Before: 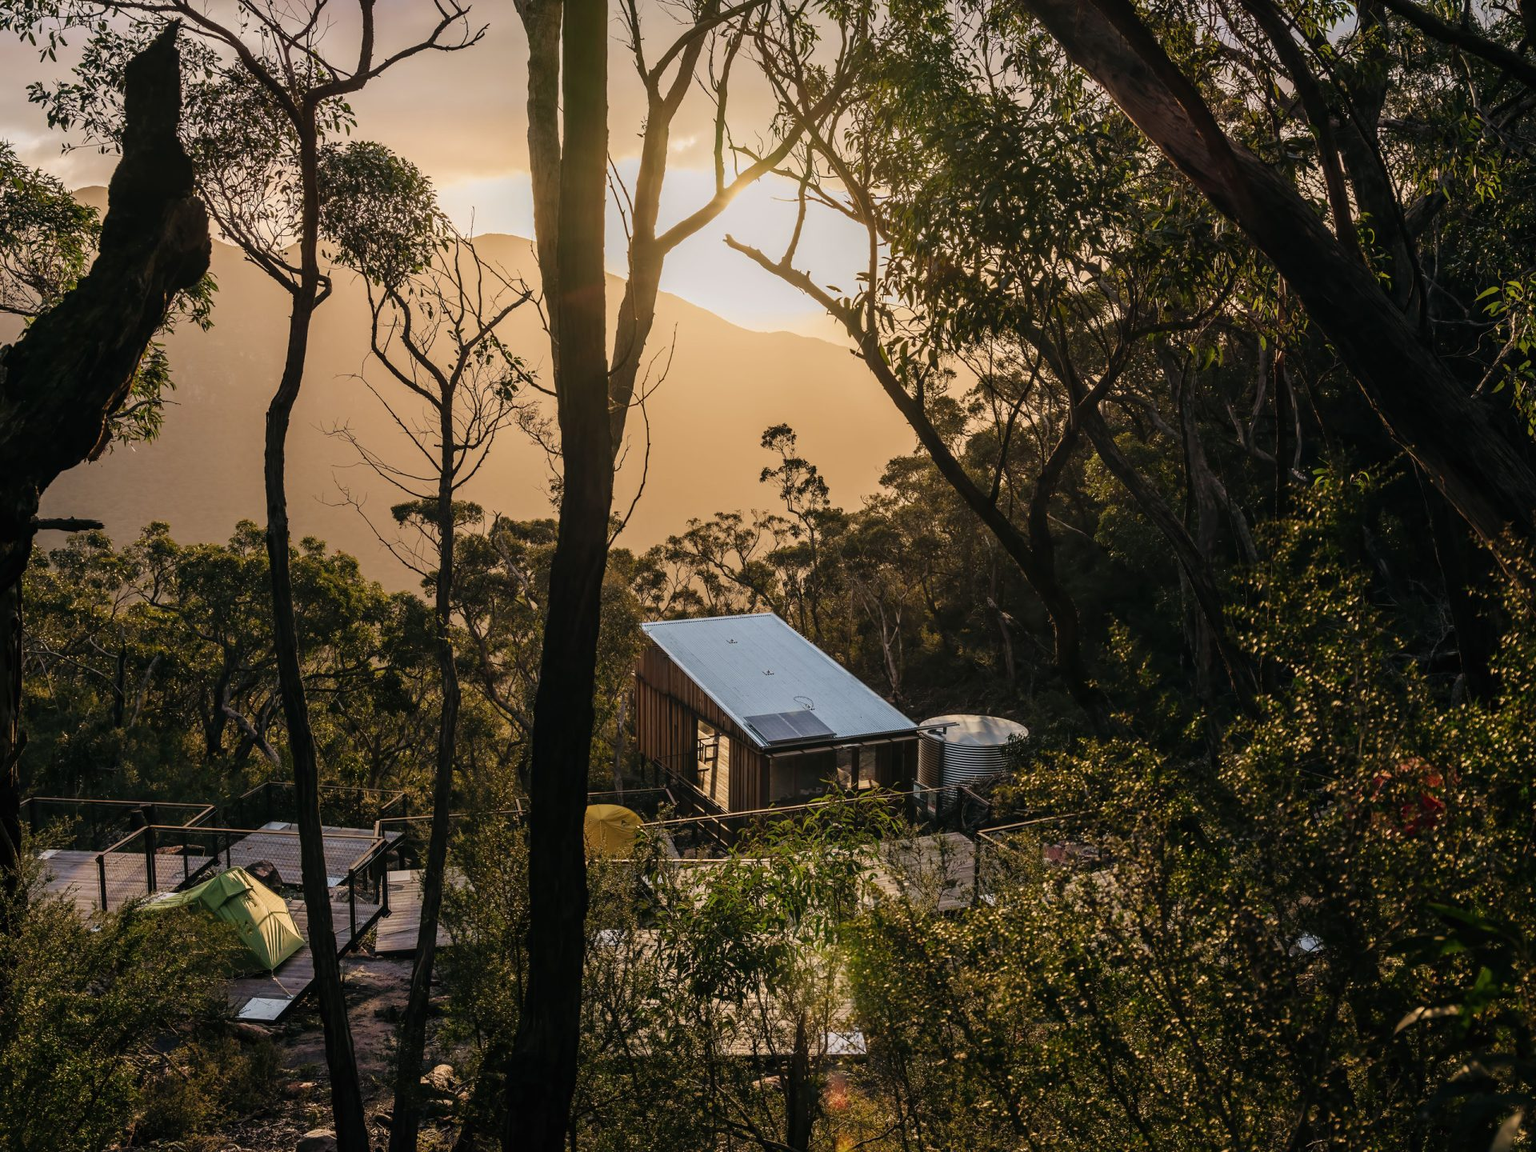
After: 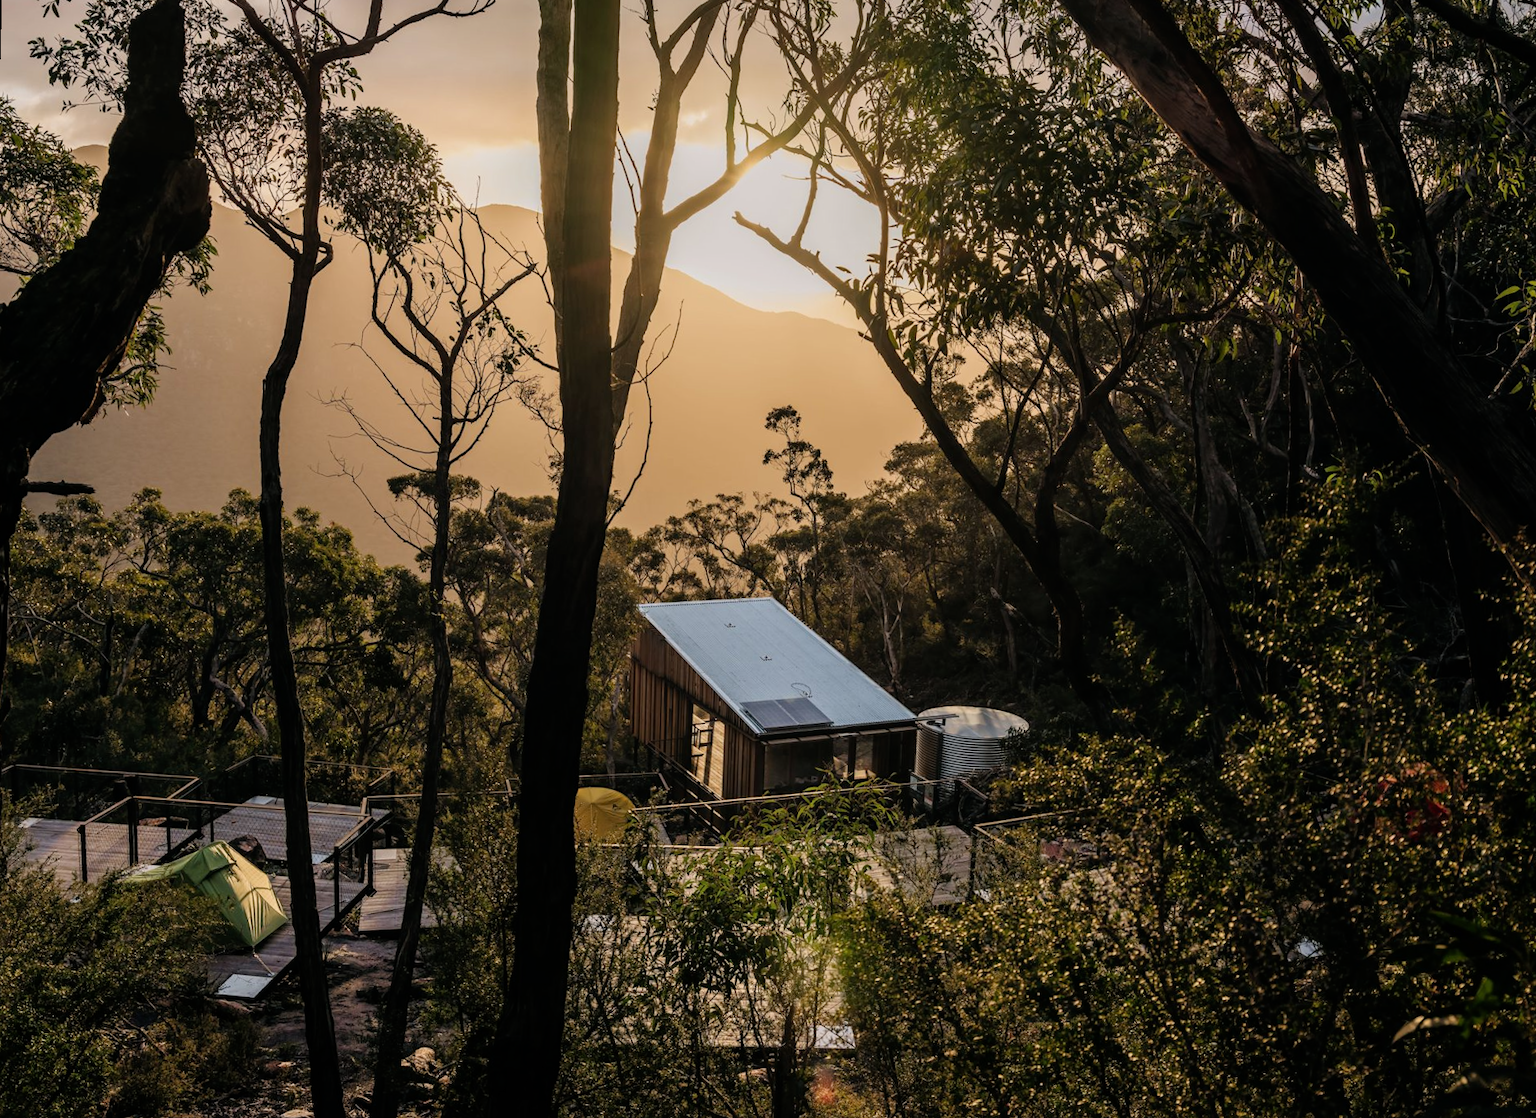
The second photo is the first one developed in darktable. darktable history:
rotate and perspective: rotation 1.57°, crop left 0.018, crop right 0.982, crop top 0.039, crop bottom 0.961
exposure: black level correction 0.001, compensate highlight preservation false
filmic rgb: black relative exposure -9.5 EV, white relative exposure 3.02 EV, hardness 6.12
